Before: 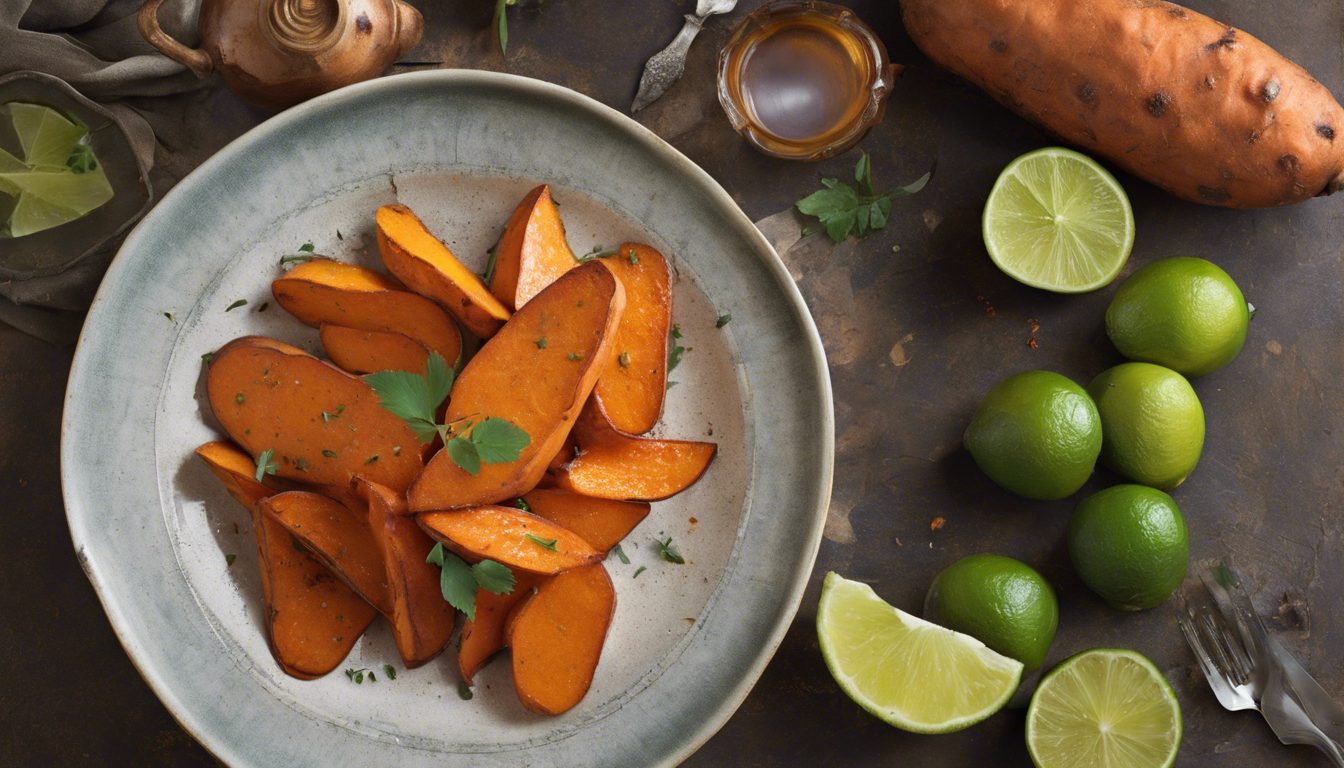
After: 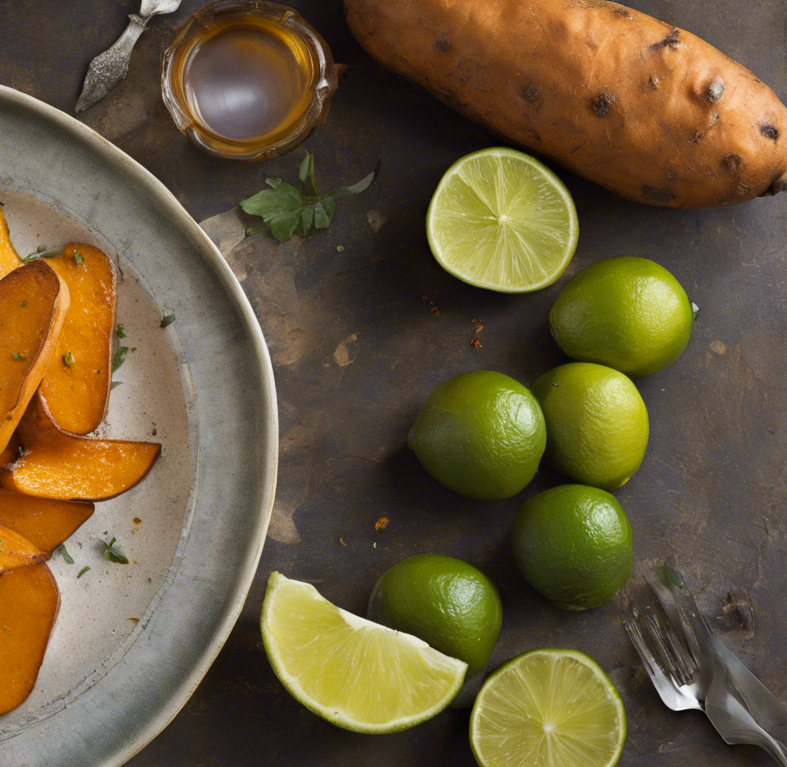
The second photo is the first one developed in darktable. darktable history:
color contrast: green-magenta contrast 0.8, blue-yellow contrast 1.1, unbound 0
crop: left 41.402%
